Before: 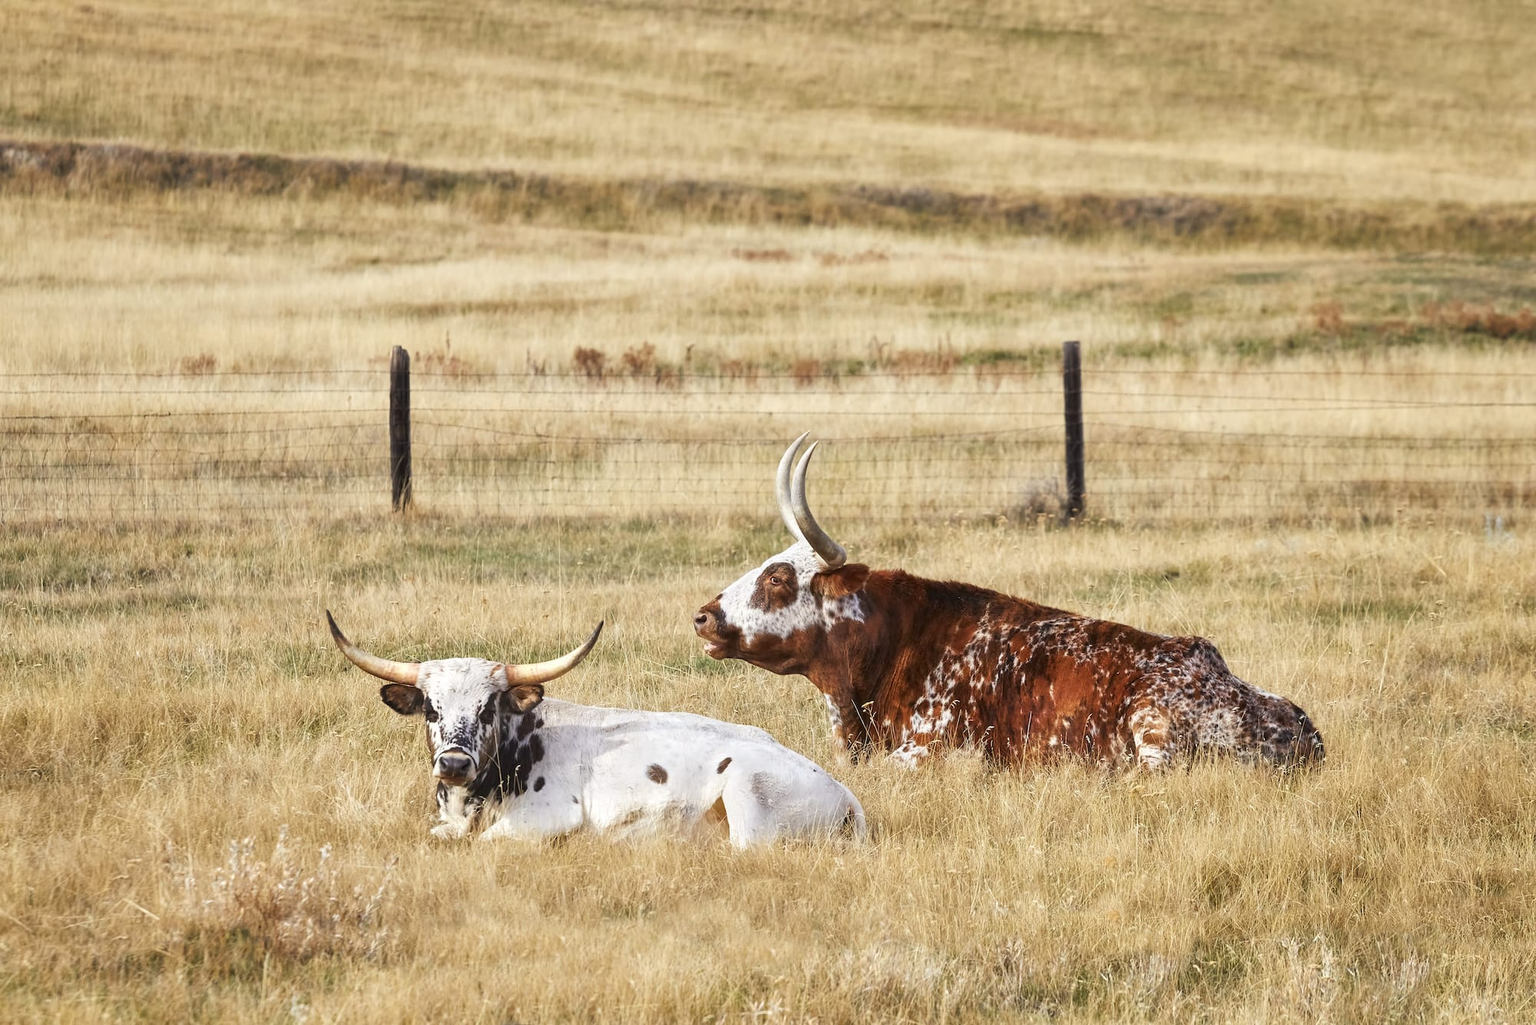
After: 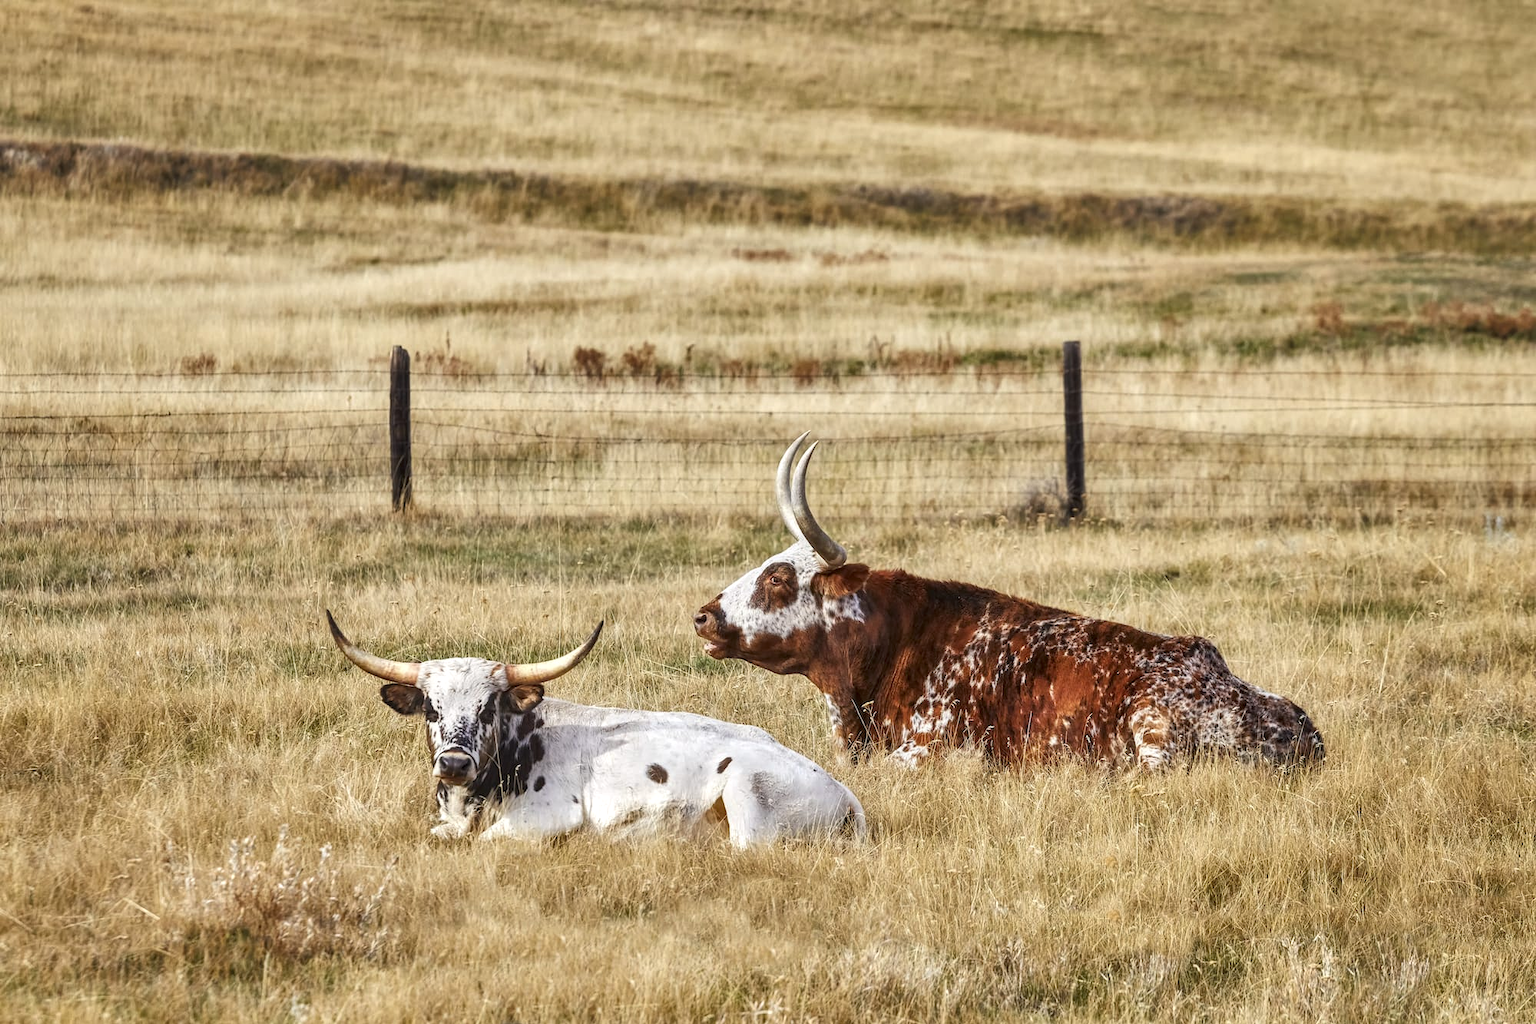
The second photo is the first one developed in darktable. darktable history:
local contrast: on, module defaults
shadows and highlights: shadows 25, highlights -48, soften with gaussian
levels: mode automatic
